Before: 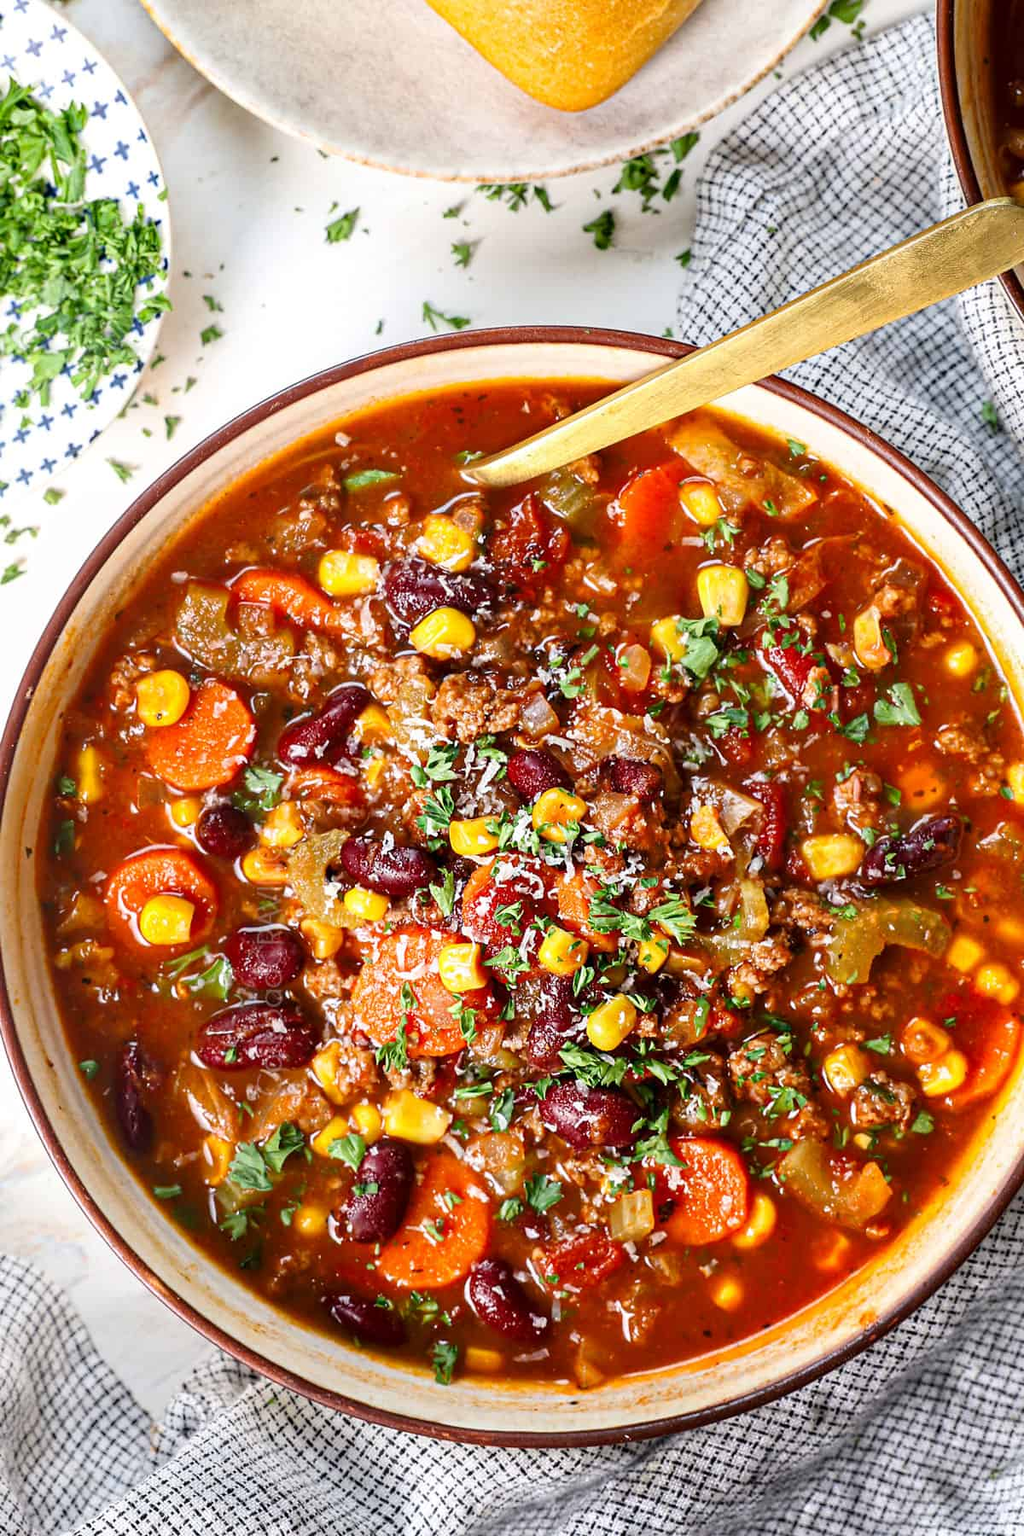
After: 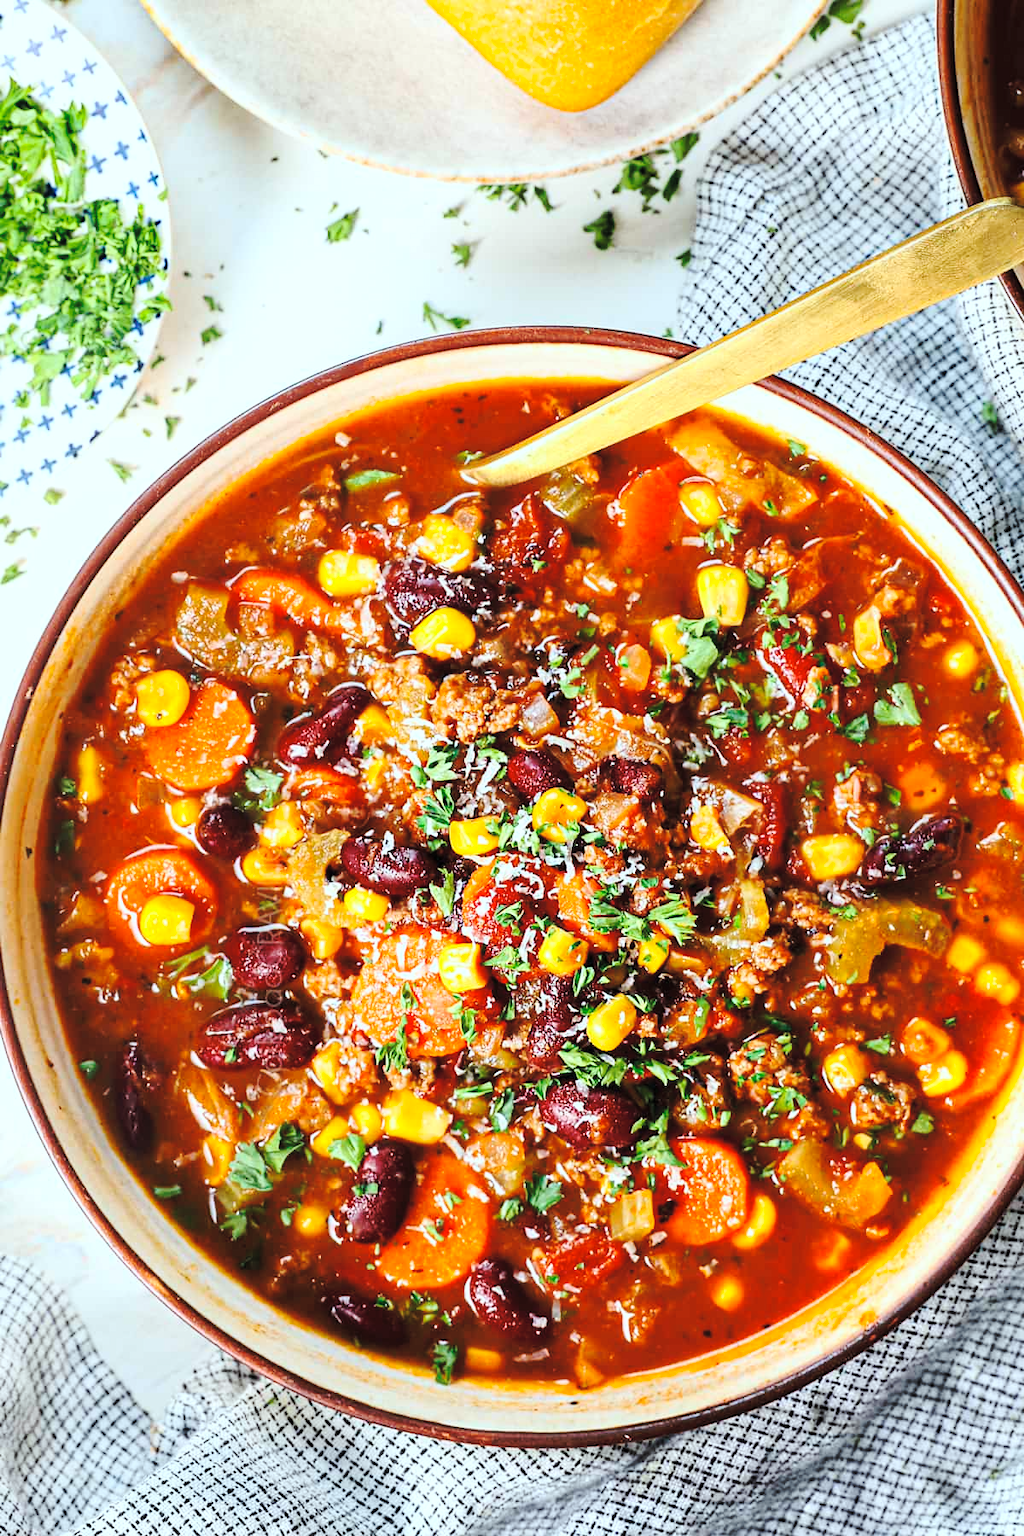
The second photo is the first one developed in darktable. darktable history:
base curve: curves: ch0 [(0, 0) (0.073, 0.04) (0.157, 0.139) (0.492, 0.492) (0.758, 0.758) (1, 1)], preserve colors none
color calibration: output R [1.063, -0.012, -0.003, 0], output G [0, 1.022, 0.021, 0], output B [-0.079, 0.047, 1, 0], illuminant F (fluorescent), F source F9 (Cool White Deluxe 4150 K) – high CRI, x 0.375, y 0.373, temperature 4156.1 K
contrast brightness saturation: contrast 0.138, brightness 0.215
color correction: highlights b* 2.92
